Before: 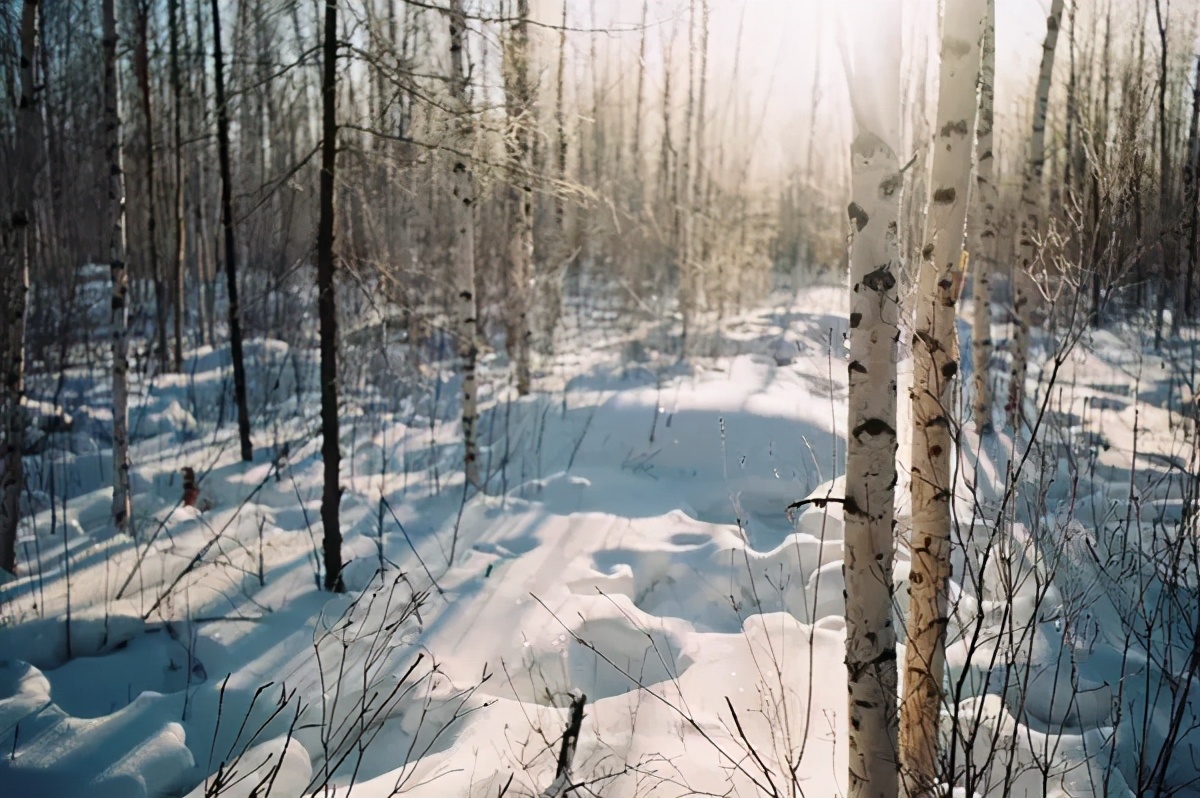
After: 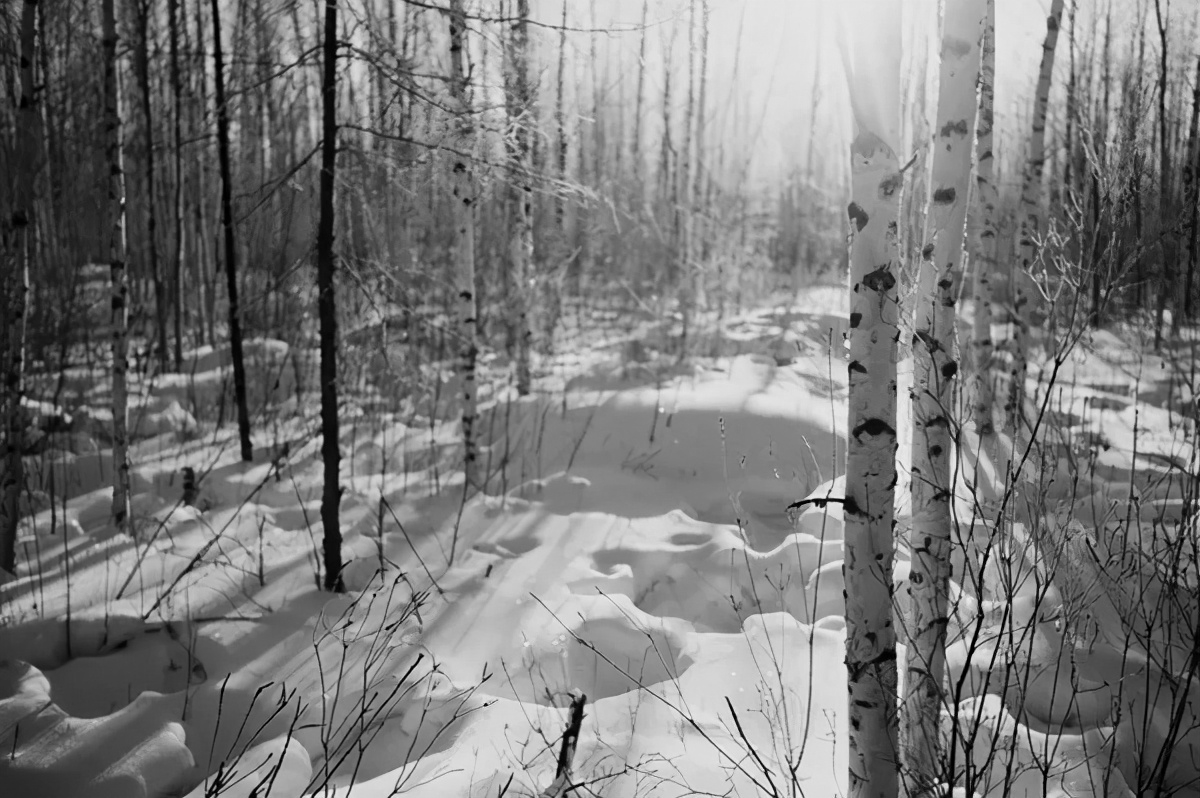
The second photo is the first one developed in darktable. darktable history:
monochrome: a -6.99, b 35.61, size 1.4
color correction: highlights a* -7.33, highlights b* 1.26, shadows a* -3.55, saturation 1.4
exposure: black level correction 0.001, exposure -0.125 EV, compensate exposure bias true, compensate highlight preservation false
color calibration: illuminant Planckian (black body), x 0.378, y 0.375, temperature 4065 K
